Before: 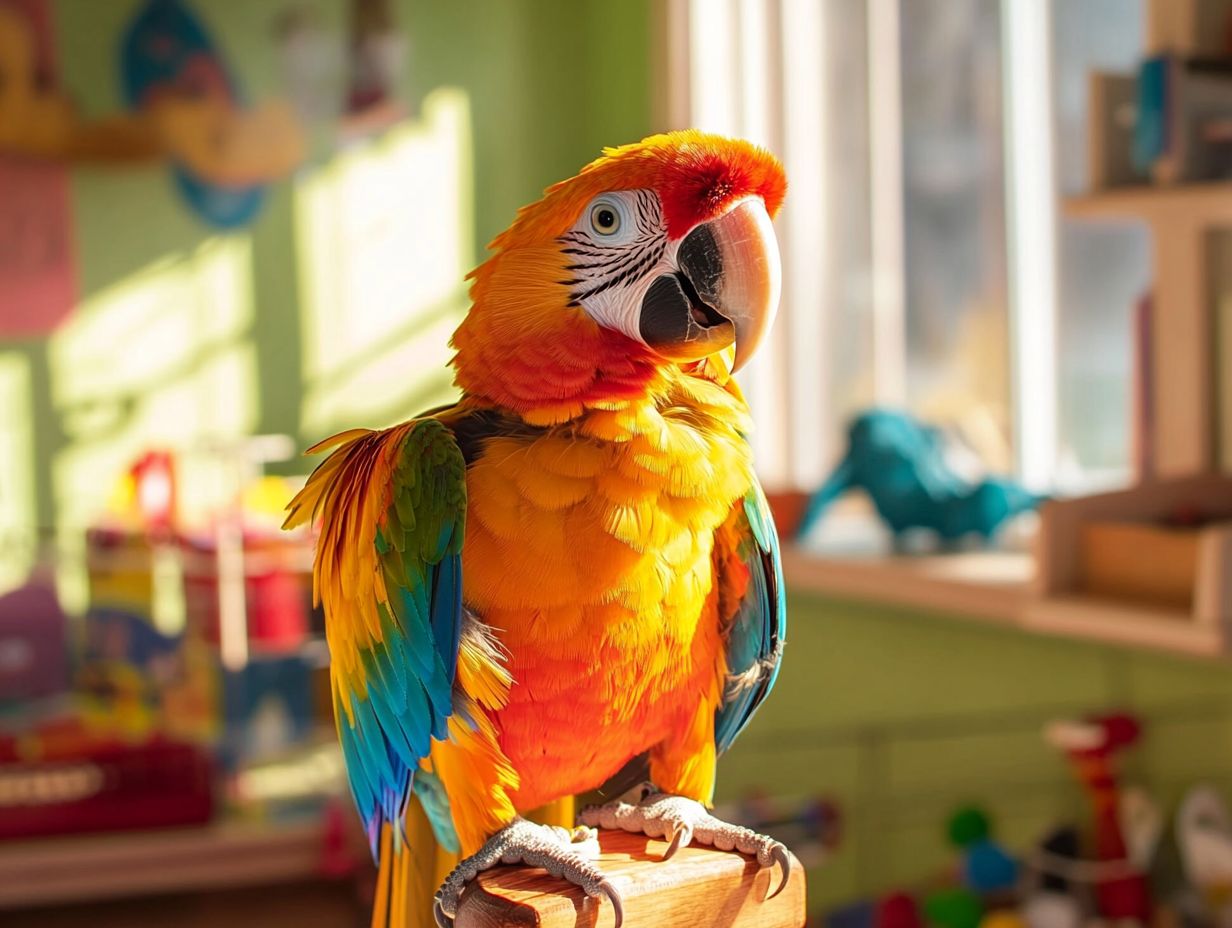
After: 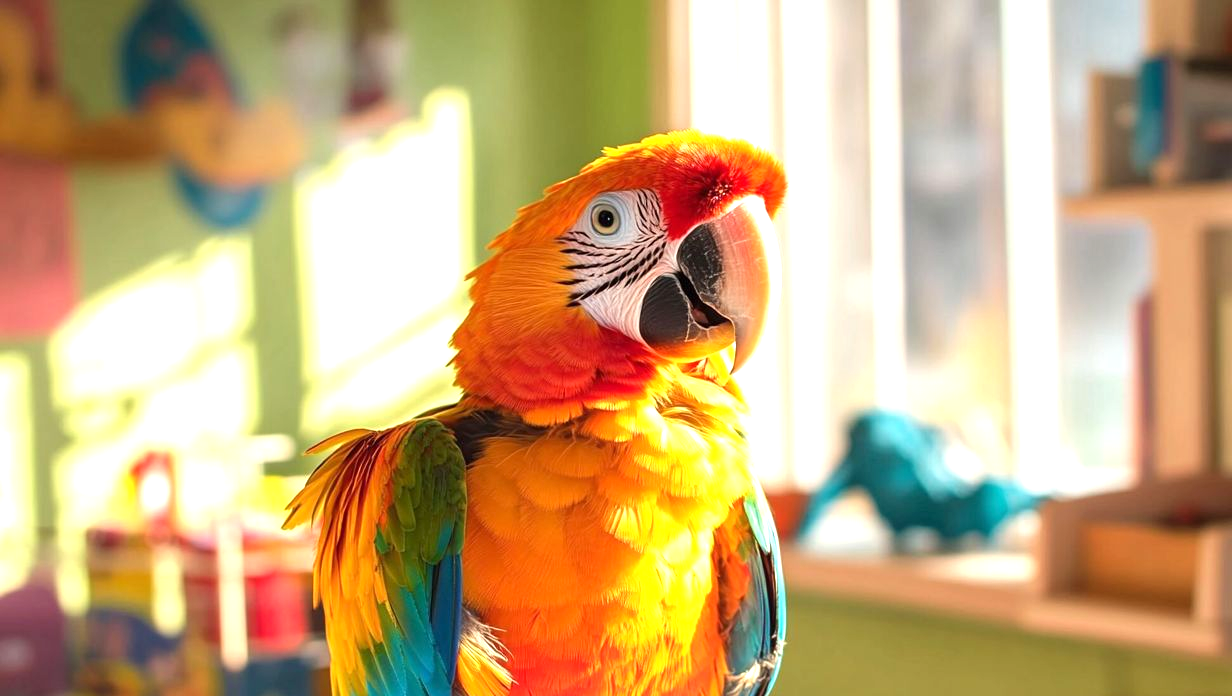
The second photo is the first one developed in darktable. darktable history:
exposure: exposure 0.766 EV, compensate highlight preservation false
crop: bottom 24.967%
white balance: red 1, blue 1
